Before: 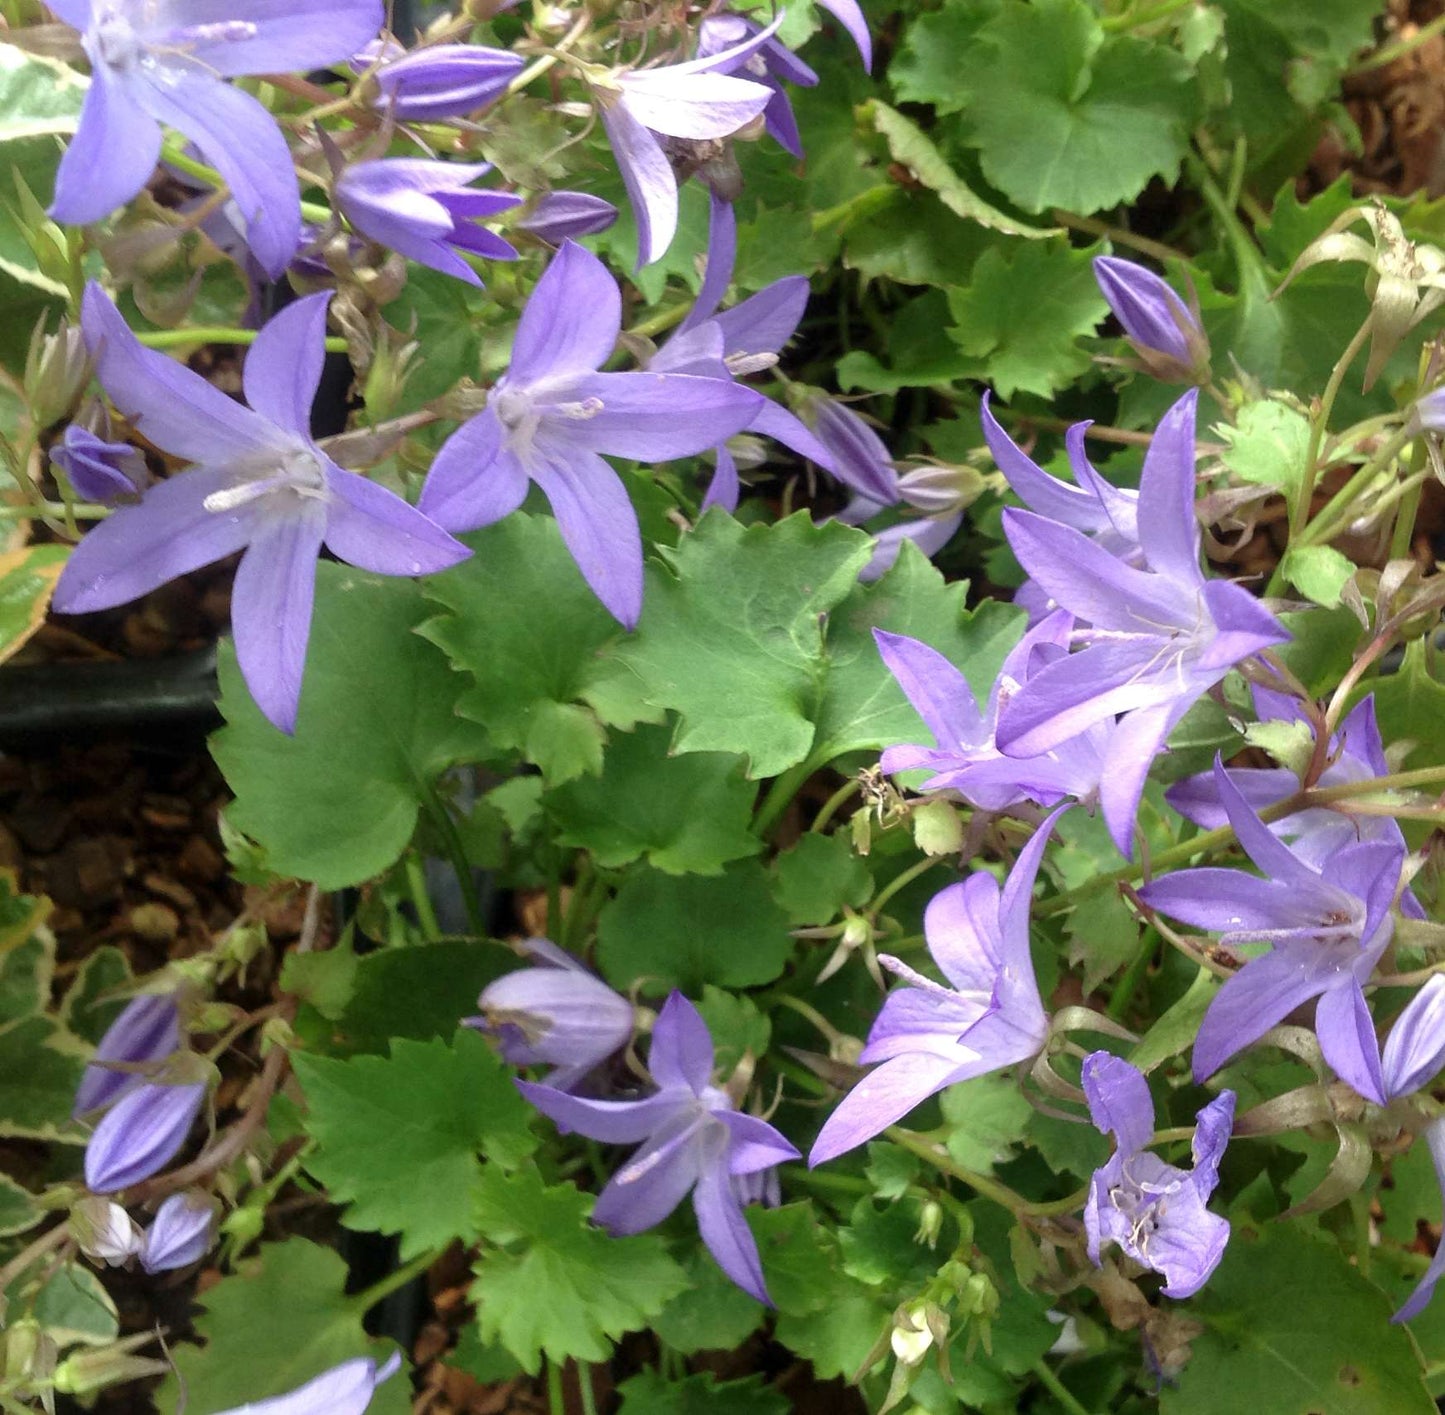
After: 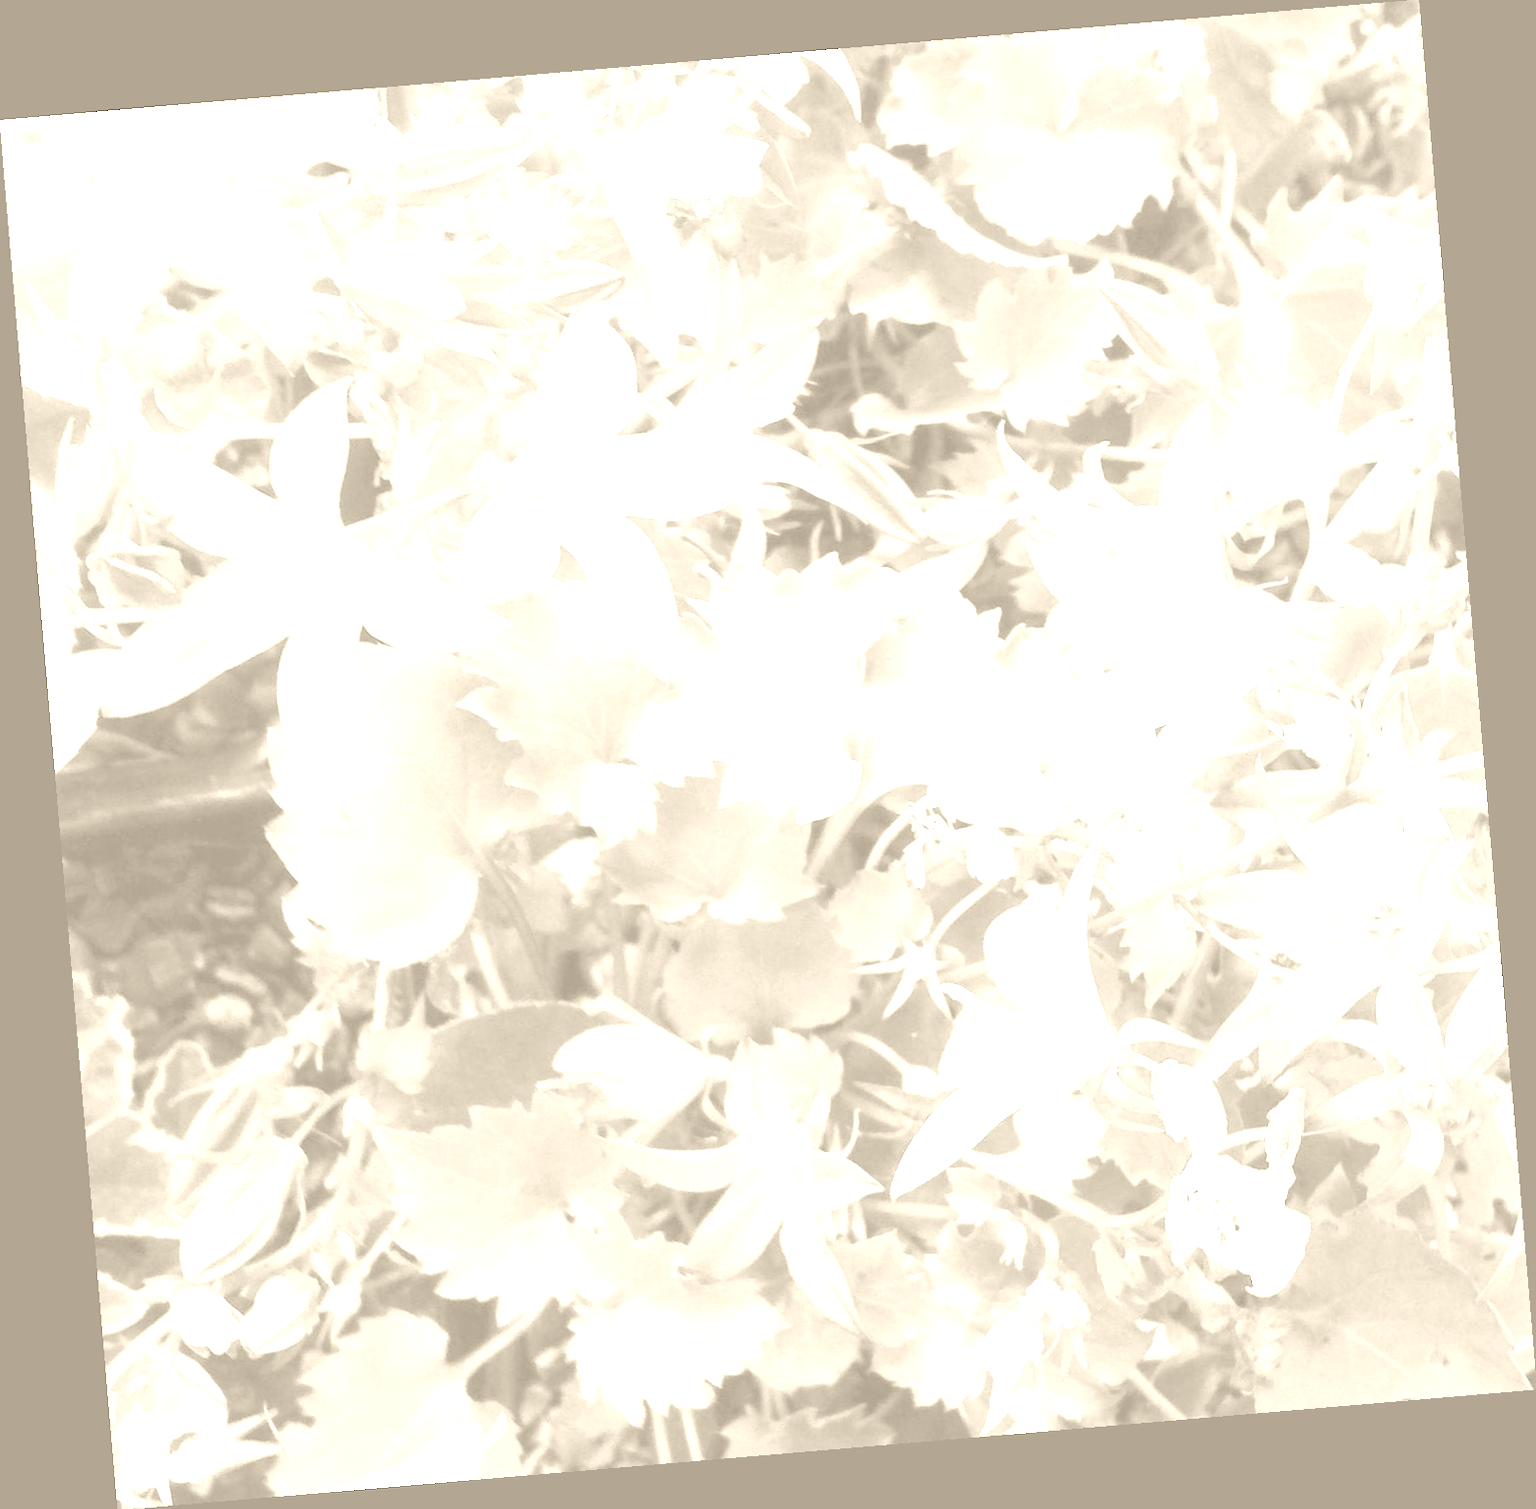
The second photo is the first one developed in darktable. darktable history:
color correction: saturation 1.34
colorize: hue 36°, saturation 71%, lightness 80.79%
rotate and perspective: rotation -4.86°, automatic cropping off
white balance: red 1, blue 1
exposure: black level correction 0, exposure 1.388 EV, compensate exposure bias true, compensate highlight preservation false
base curve: curves: ch0 [(0, 0) (0.472, 0.508) (1, 1)]
